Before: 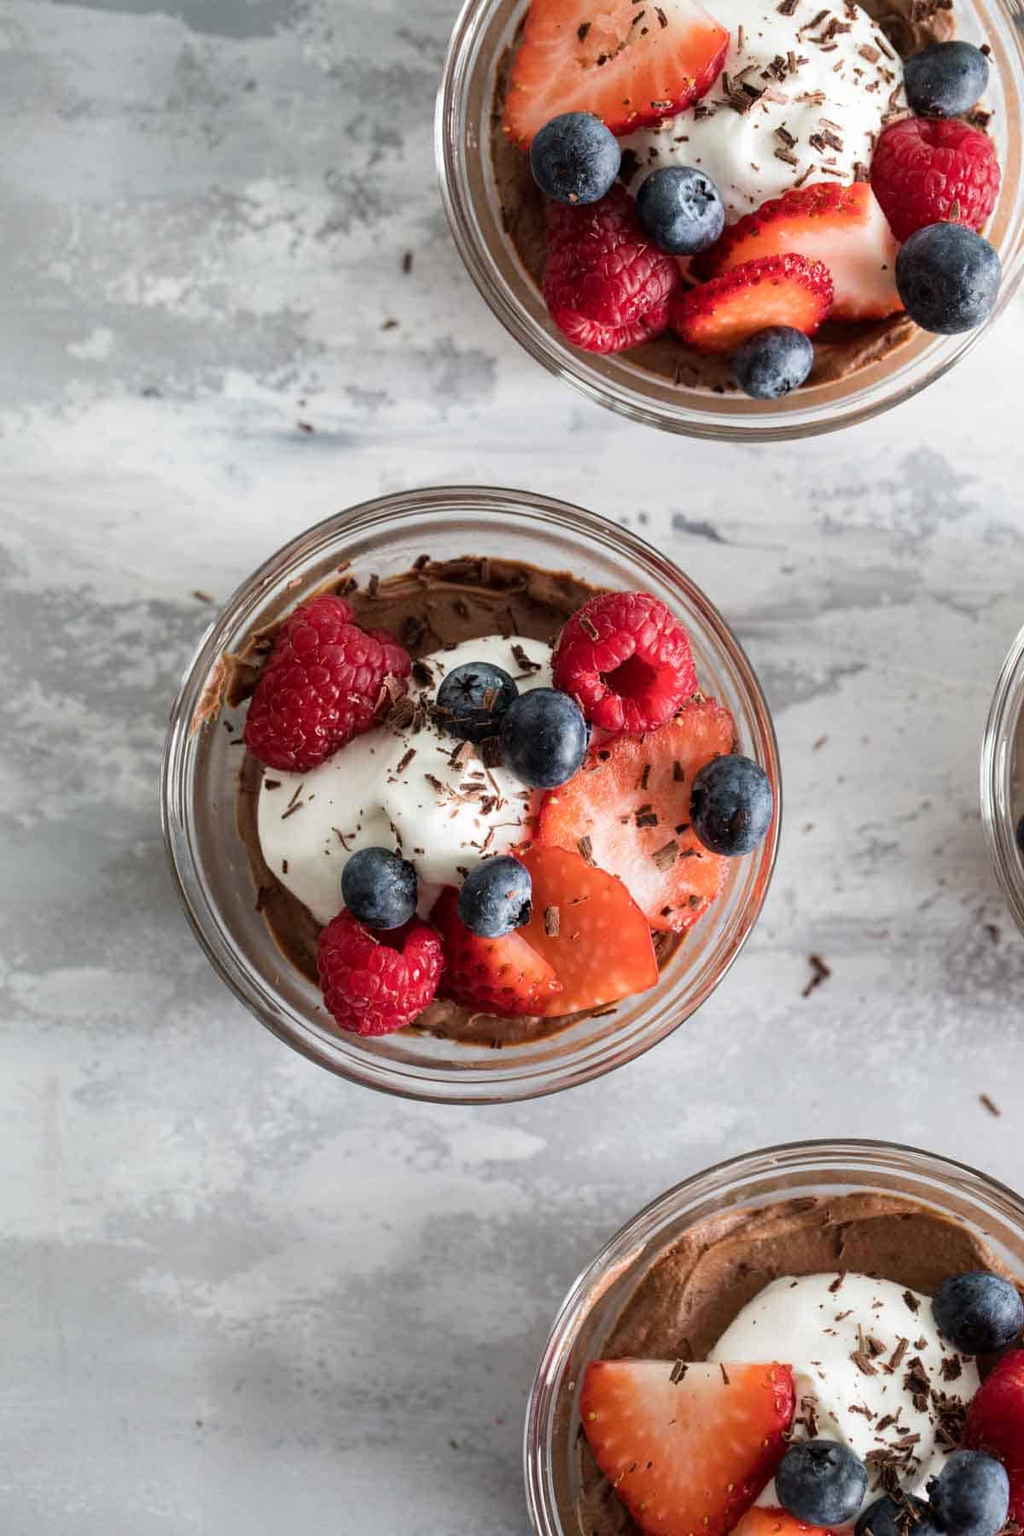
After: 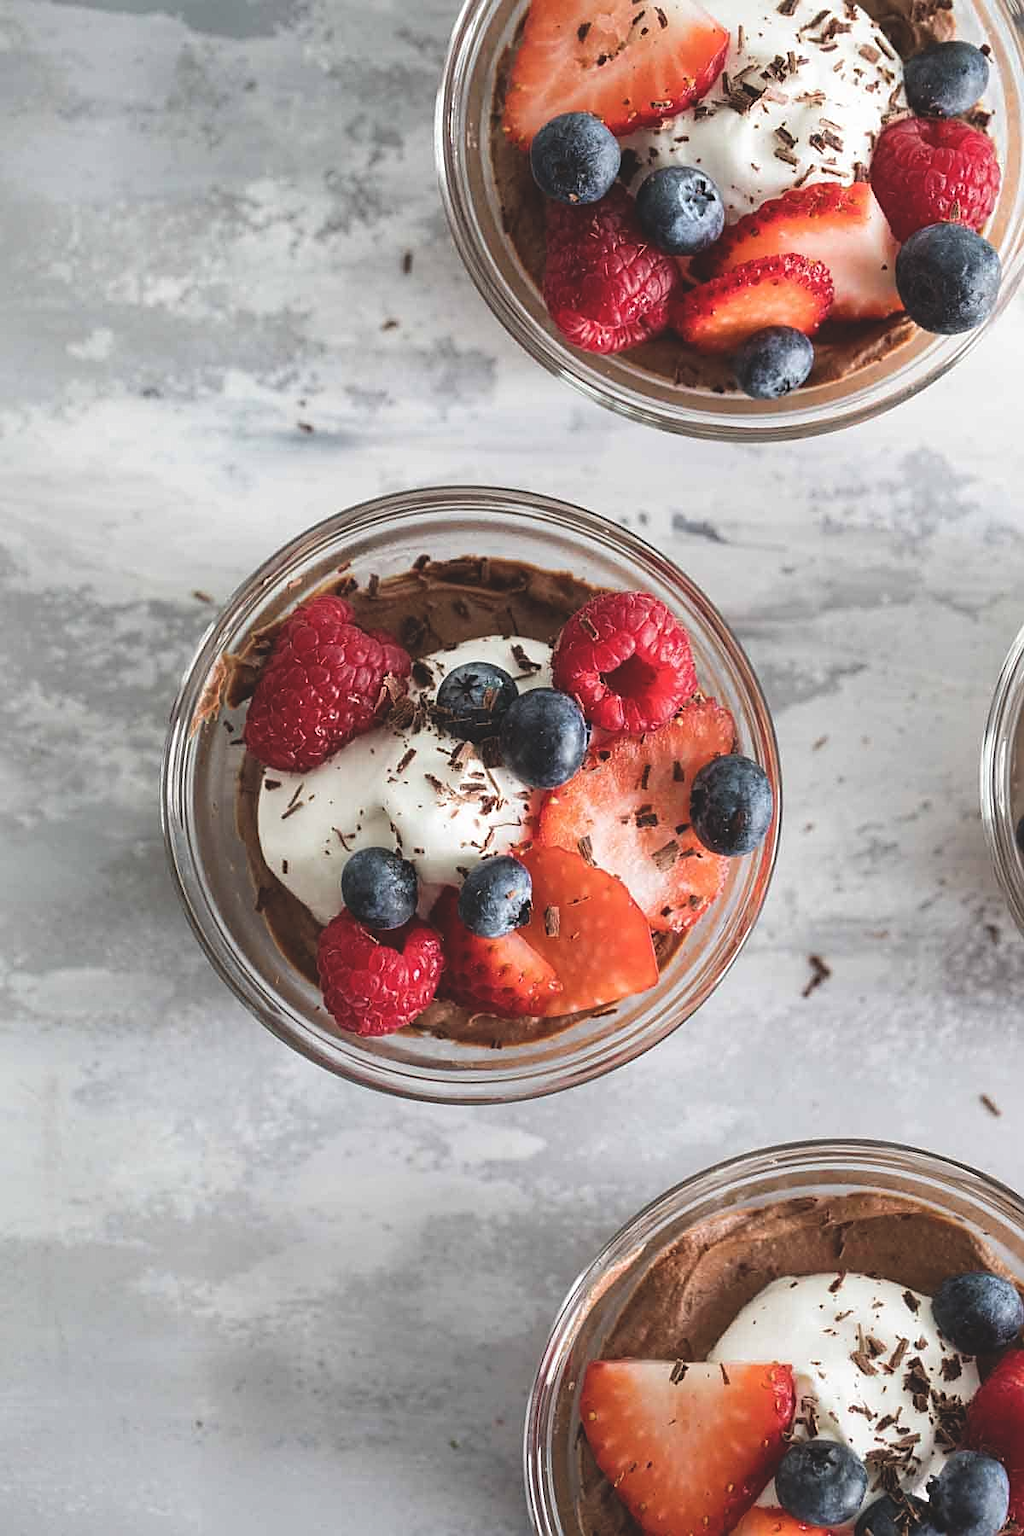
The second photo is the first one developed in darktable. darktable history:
sharpen: on, module defaults
exposure: black level correction -0.015, compensate highlight preservation false
